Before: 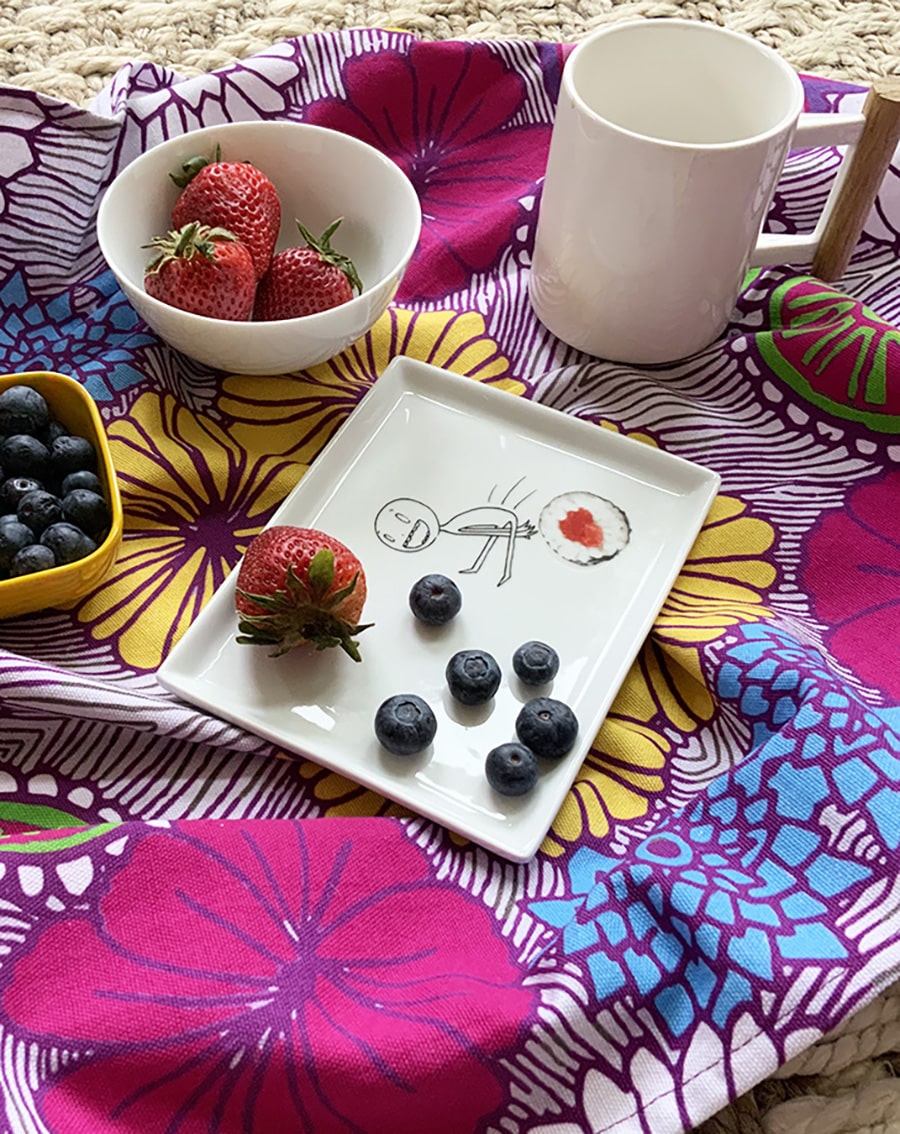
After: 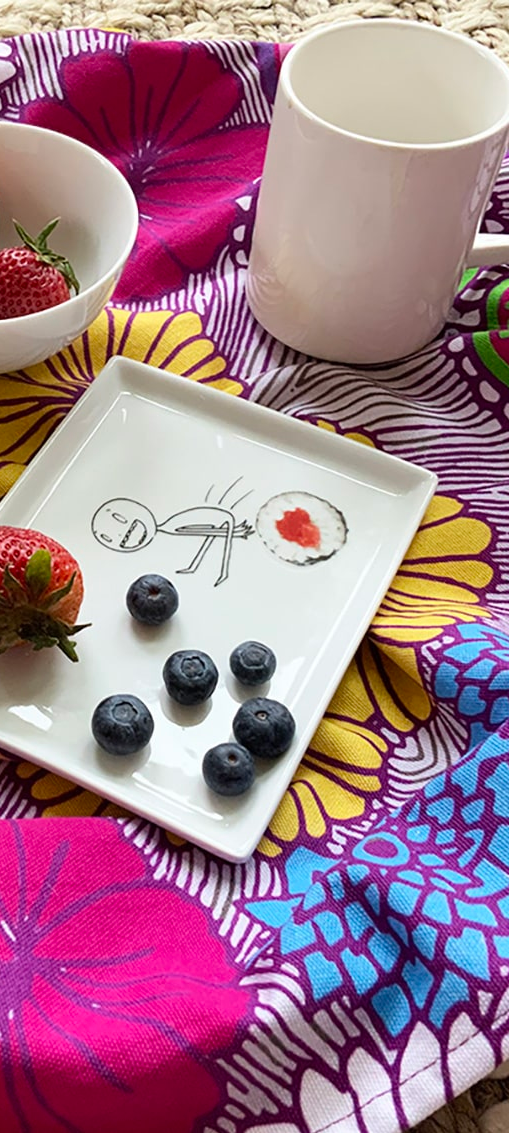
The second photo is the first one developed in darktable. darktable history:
base curve: preserve colors none
crop: left 31.458%, top 0%, right 11.876%
